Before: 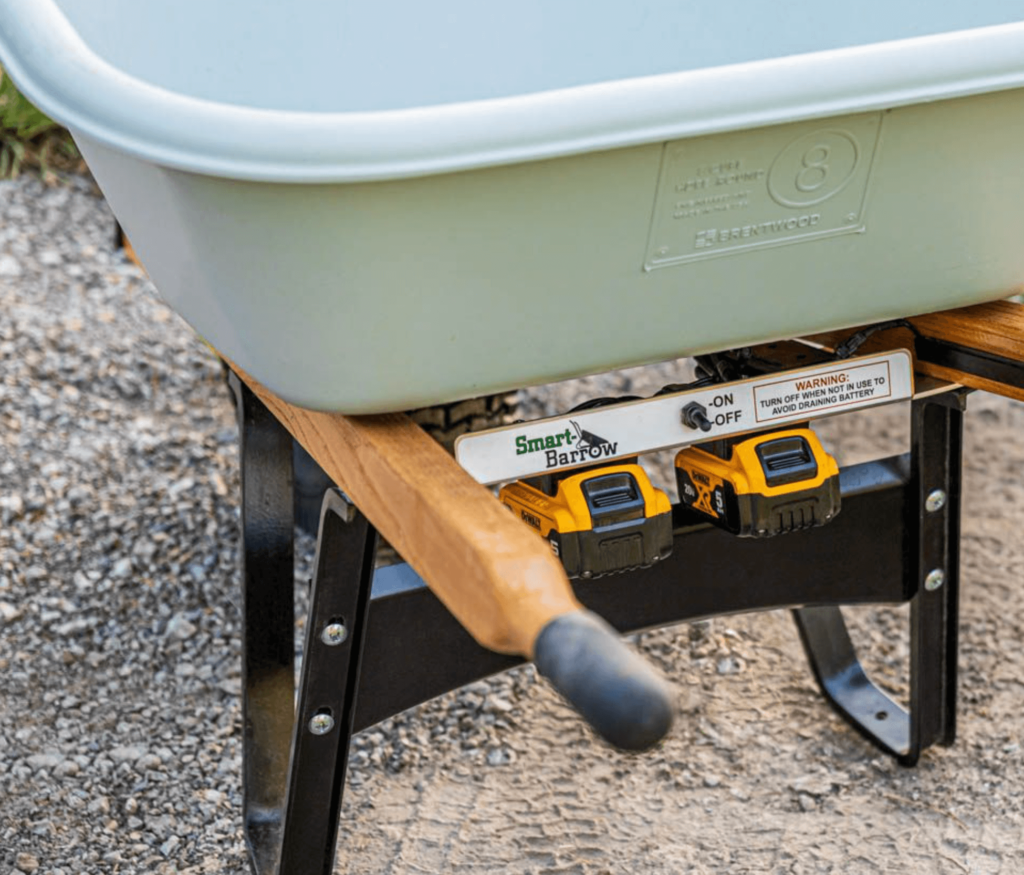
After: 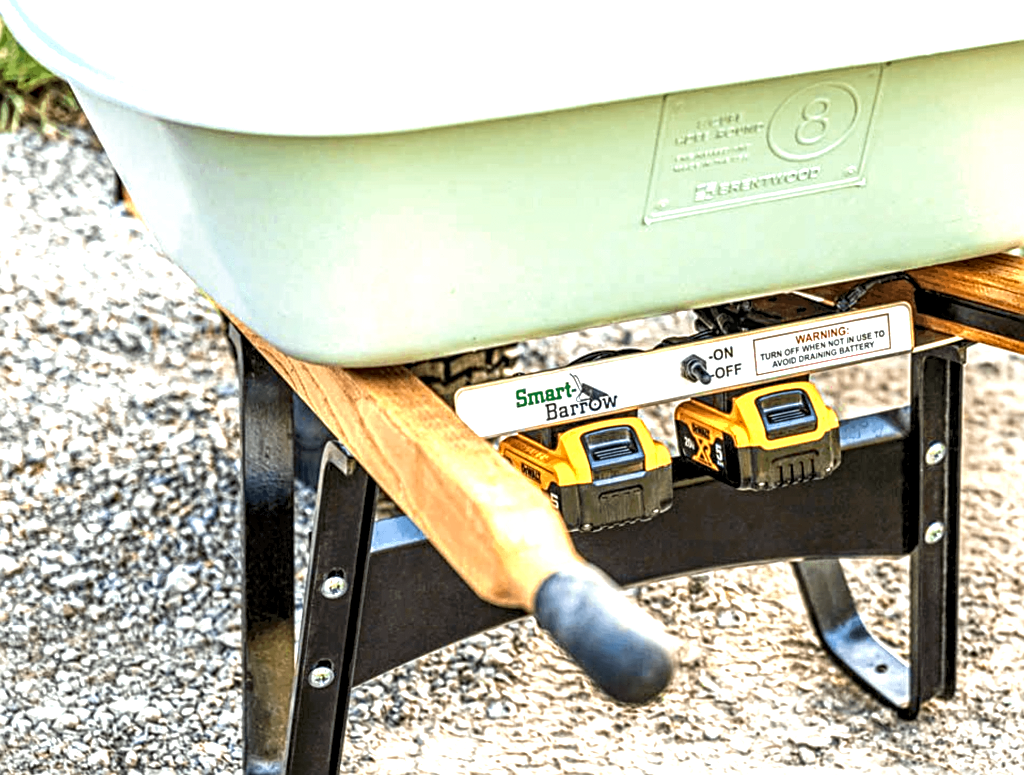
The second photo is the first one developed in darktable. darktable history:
crop and rotate: top 5.475%, bottom 5.87%
contrast brightness saturation: saturation -0.052
exposure: black level correction 0, exposure 1.371 EV, compensate highlight preservation false
sharpen: on, module defaults
color correction: highlights a* -2.7, highlights b* 2.43
tone equalizer: on, module defaults
velvia: on, module defaults
local contrast: highlights 60%, shadows 61%, detail 160%
